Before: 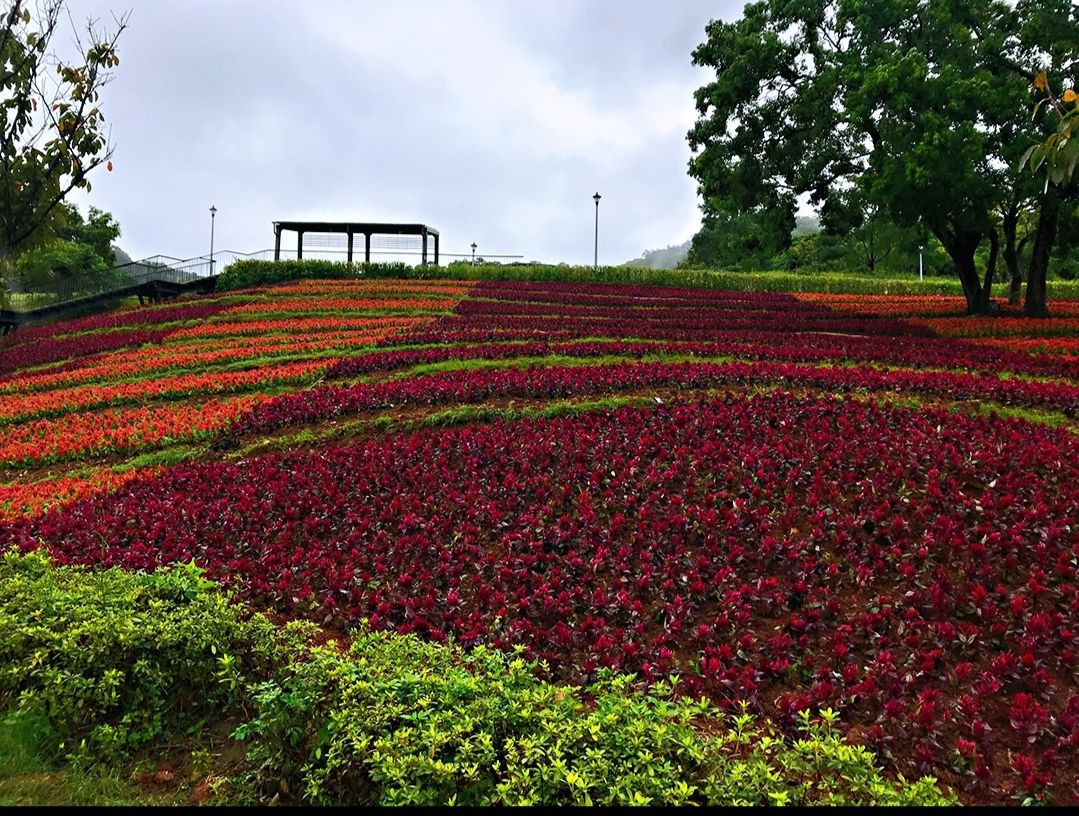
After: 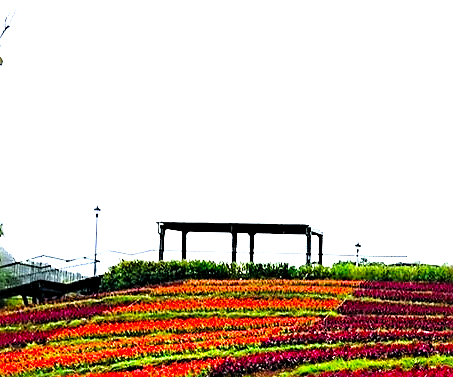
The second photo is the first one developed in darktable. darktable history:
white balance: red 0.988, blue 1.017
filmic rgb: black relative exposure -7.75 EV, white relative exposure 4.4 EV, threshold 3 EV, target black luminance 0%, hardness 3.76, latitude 50.51%, contrast 1.074, highlights saturation mix 10%, shadows ↔ highlights balance -0.22%, color science v4 (2020), enable highlight reconstruction true
exposure: exposure 0.376 EV, compensate highlight preservation false
crop and rotate: left 10.817%, top 0.062%, right 47.194%, bottom 53.626%
sharpen: on, module defaults
levels: levels [0, 0.352, 0.703]
